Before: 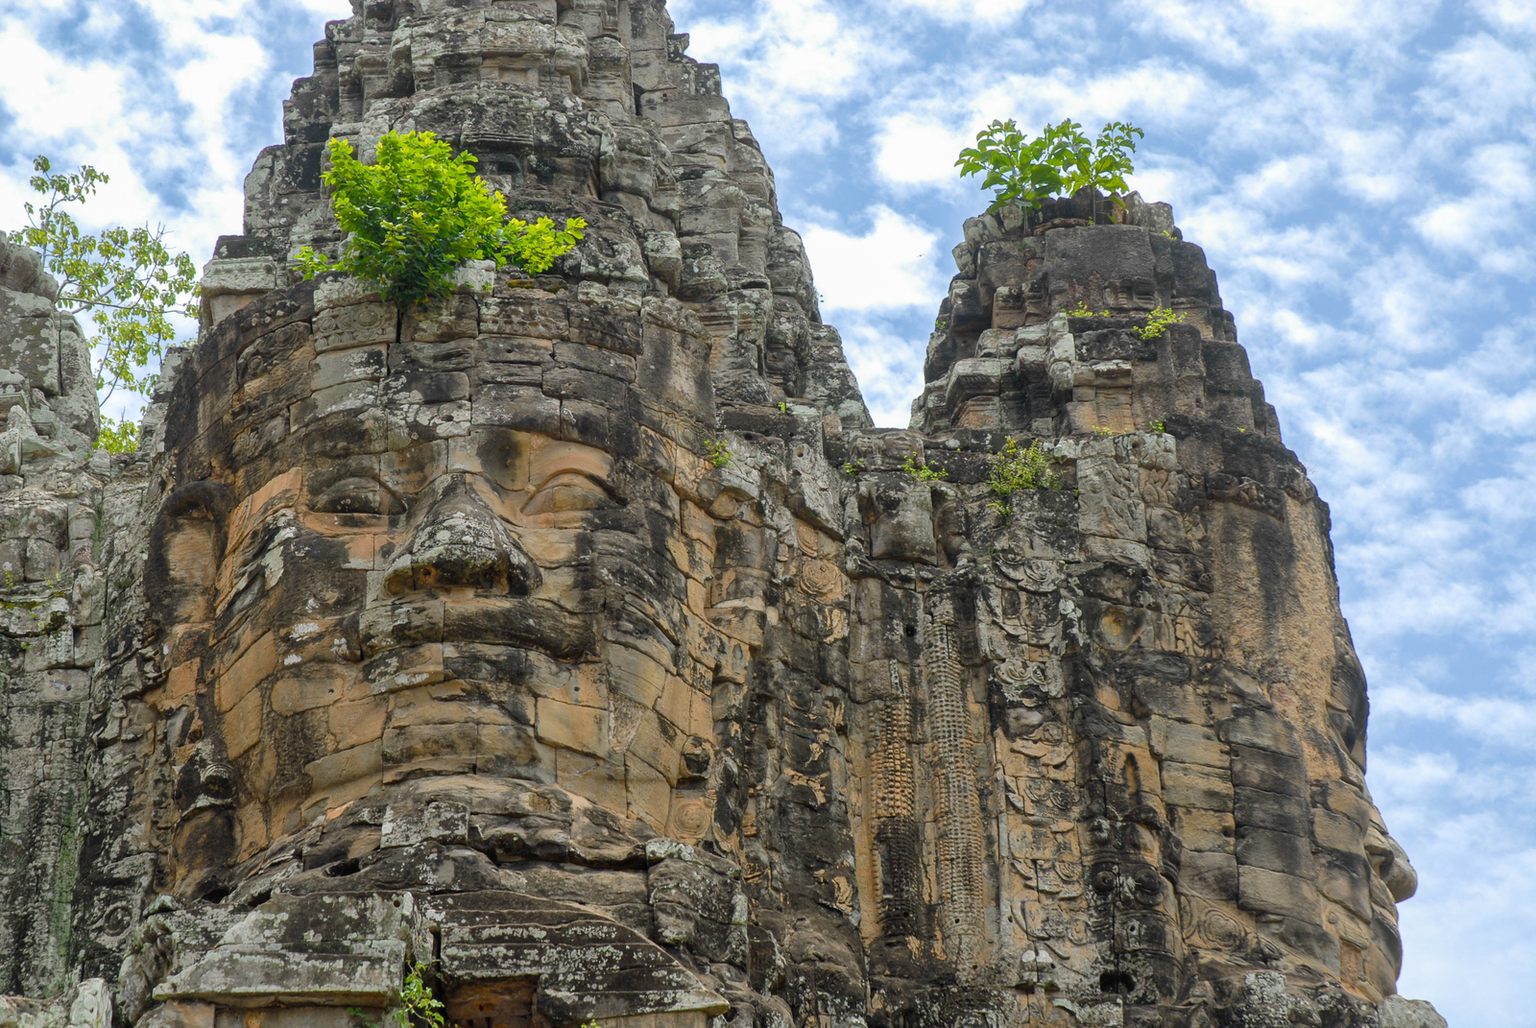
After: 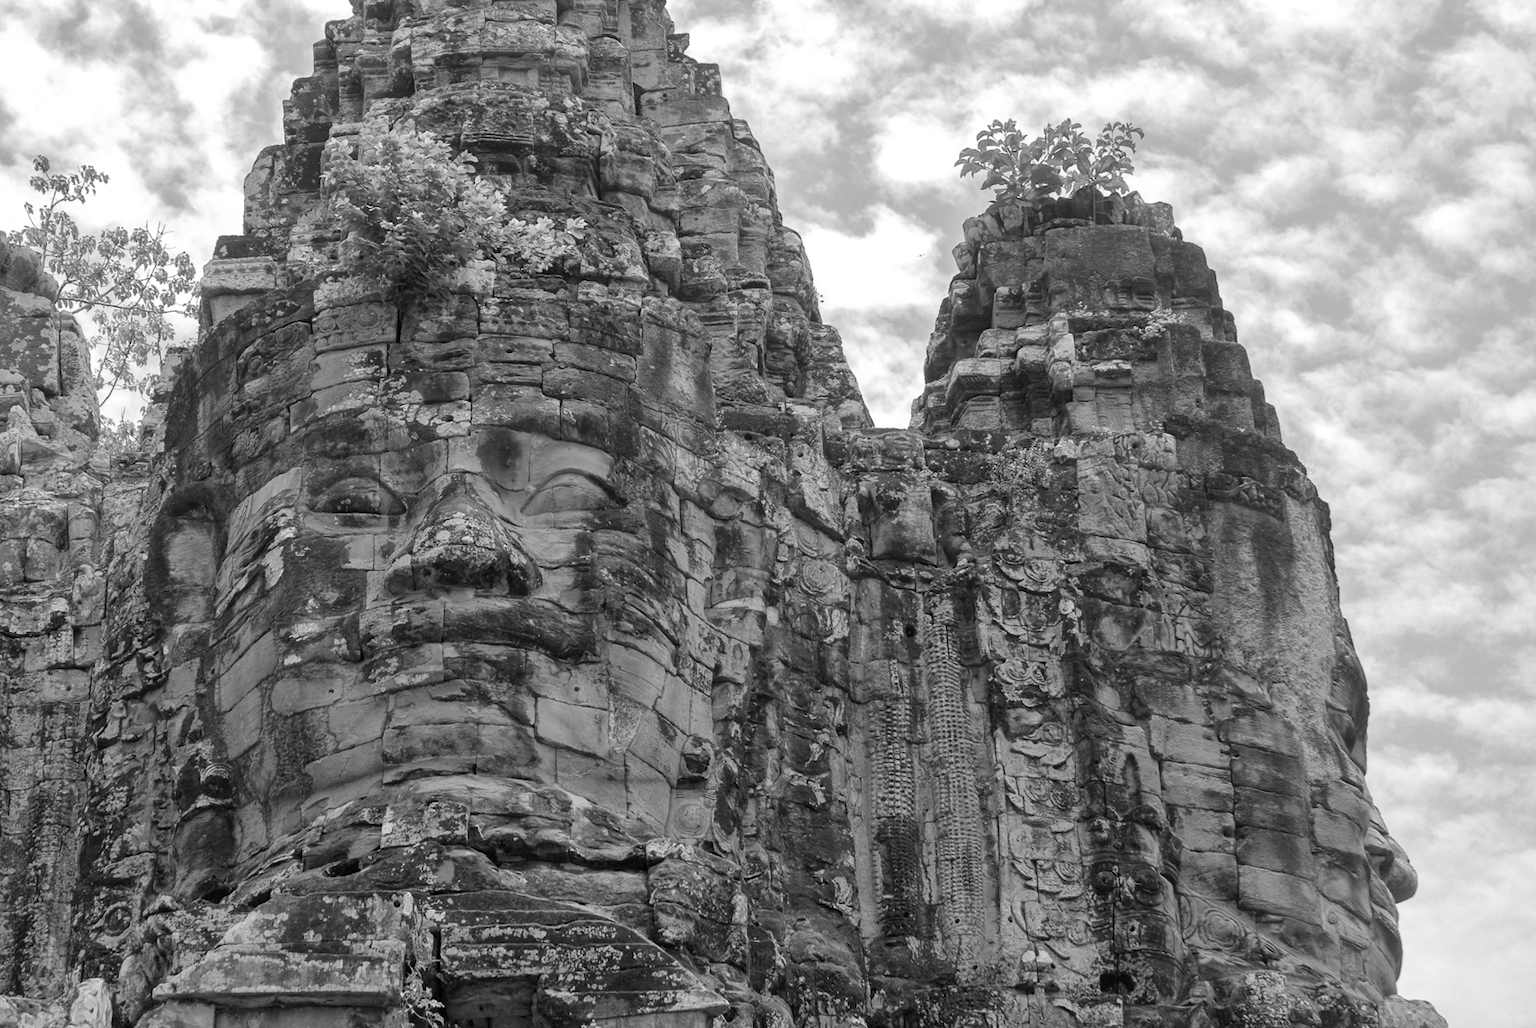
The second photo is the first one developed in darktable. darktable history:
shadows and highlights: shadows -10, white point adjustment 1.5, highlights 10
monochrome: on, module defaults
